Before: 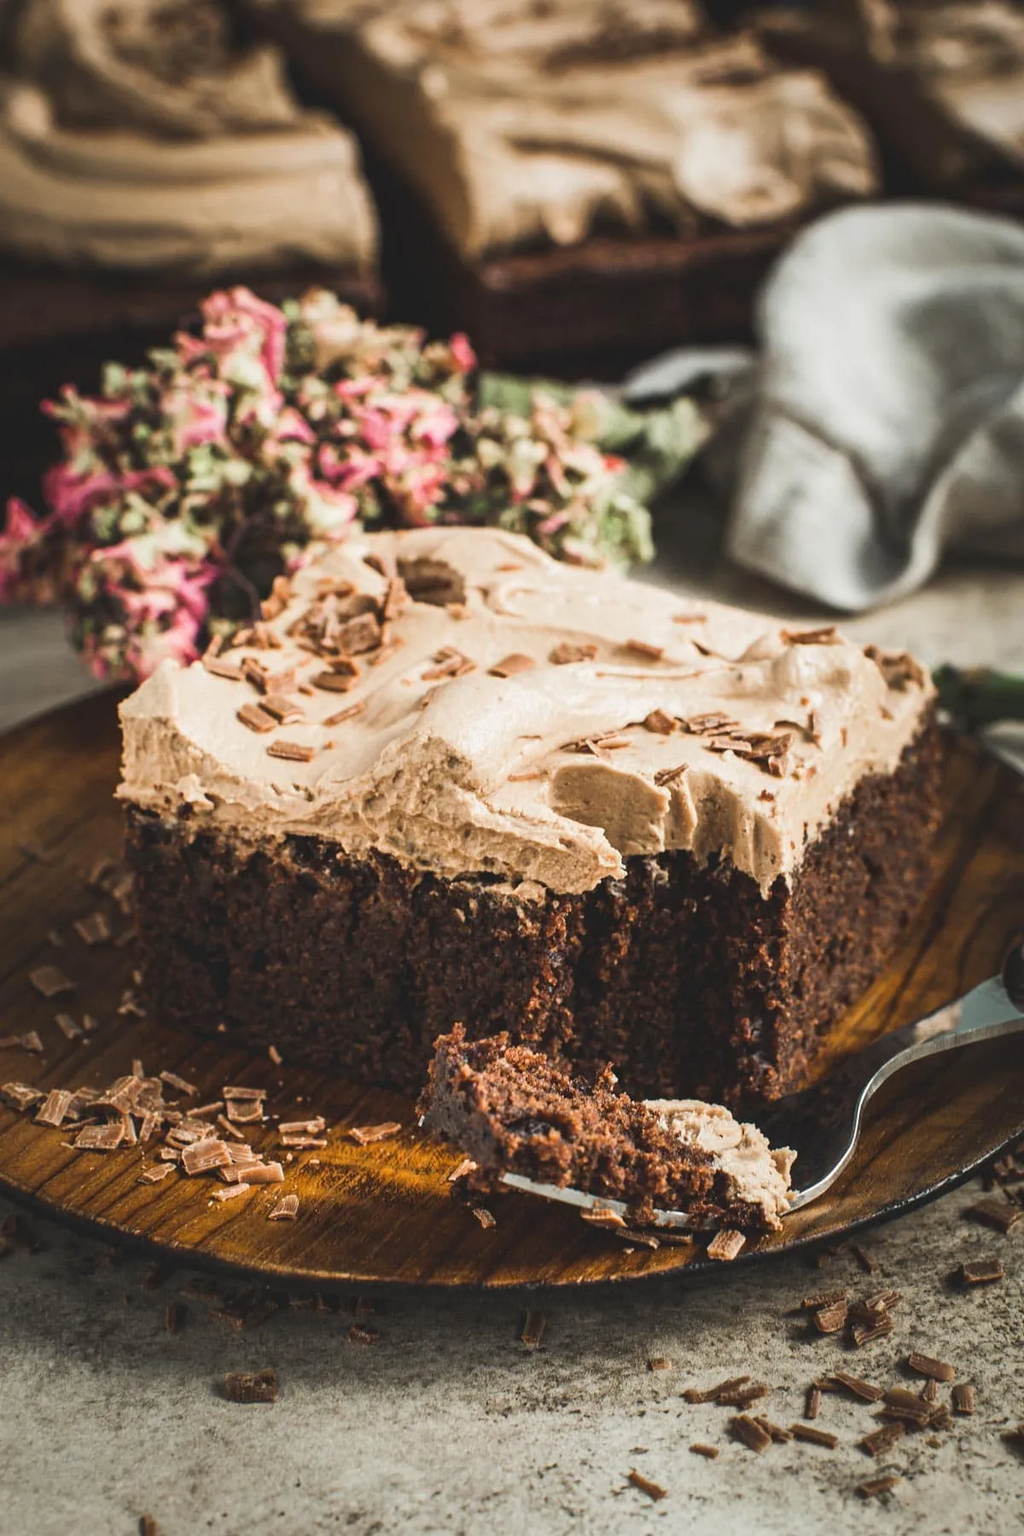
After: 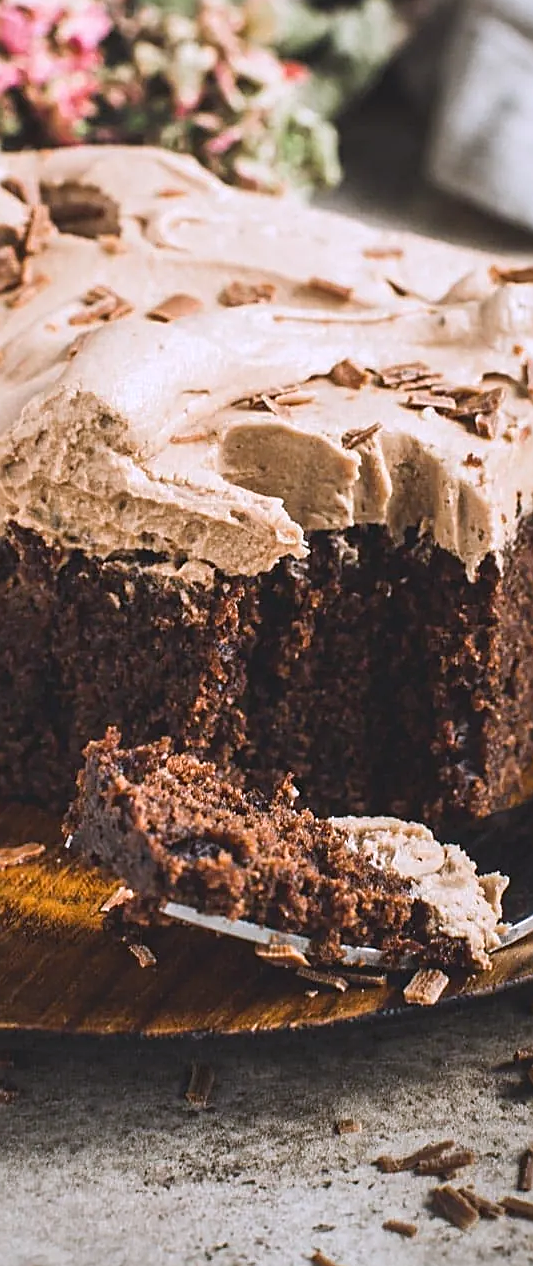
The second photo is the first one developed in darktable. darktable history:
sharpen: on, module defaults
crop: left 35.432%, top 26.233%, right 20.145%, bottom 3.432%
white balance: red 1.004, blue 1.096
